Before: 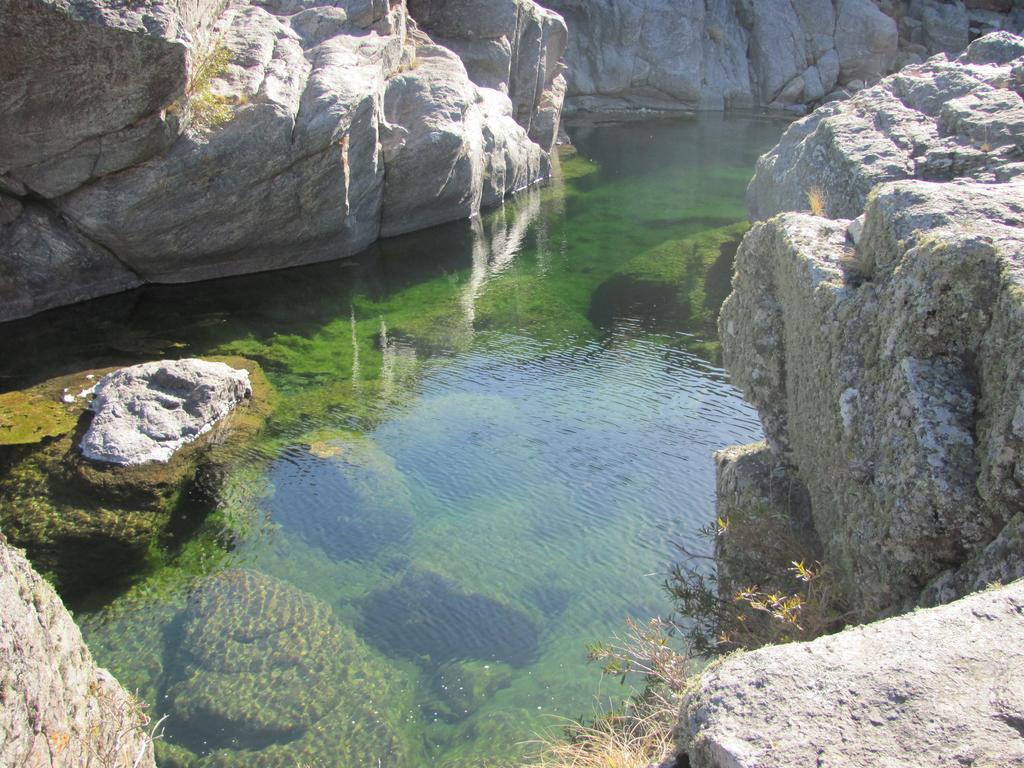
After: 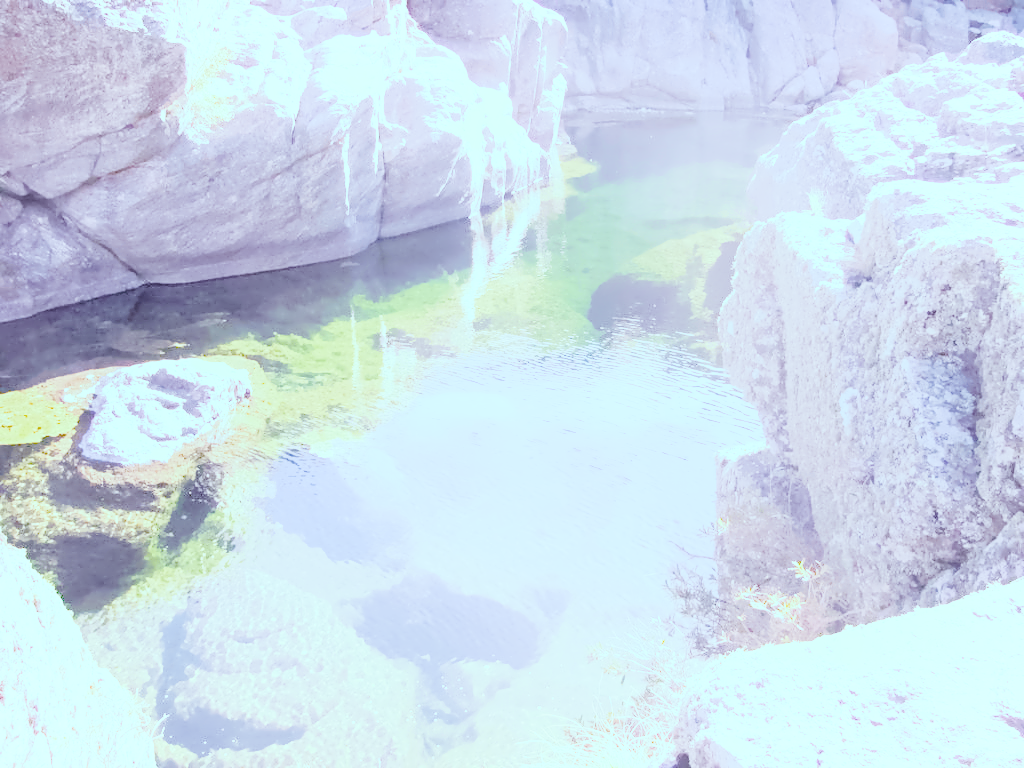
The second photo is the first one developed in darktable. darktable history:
local contrast: on, module defaults
color calibration: illuminant as shot in camera, x 0.358, y 0.373, temperature 4628.91 K
color balance: mode lift, gamma, gain (sRGB), lift [0.997, 0.979, 1.021, 1.011], gamma [1, 1.084, 0.916, 0.998], gain [1, 0.87, 1.13, 1.101], contrast 4.55%, contrast fulcrum 38.24%, output saturation 104.09%
color balance rgb: shadows lift › luminance -7.7%, shadows lift › chroma 2.13%, shadows lift › hue 165.27°, power › luminance -7.77%, power › chroma 1.1%, power › hue 215.88°, highlights gain › luminance 15.15%, highlights gain › chroma 7%, highlights gain › hue 125.57°, global offset › luminance -0.33%, global offset › chroma 0.11%, global offset › hue 165.27°, perceptual saturation grading › global saturation 24.42%, perceptual saturation grading › highlights -24.42%, perceptual saturation grading › mid-tones 24.42%, perceptual saturation grading › shadows 40%, perceptual brilliance grading › global brilliance -5%, perceptual brilliance grading › highlights 24.42%, perceptual brilliance grading › mid-tones 7%, perceptual brilliance grading › shadows -5%
denoise (profiled): preserve shadows 1.52, scattering 0.002, a [-1, 0, 0], compensate highlight preservation false
exposure: black level correction 0, exposure 0.7 EV, compensate exposure bias true, compensate highlight preservation false
filmic rgb: black relative exposure -6.98 EV, white relative exposure 5.63 EV, hardness 2.86
haze removal: compatibility mode true, adaptive false
highlight reconstruction: method reconstruct in LCh
hot pixels: on, module defaults
lens correction: scale 1, crop 1, focal 16, aperture 5.6, distance 1000, camera "Canon EOS RP", lens "Canon RF 16mm F2.8 STM"
shadows and highlights: shadows 0, highlights 40
white balance: red 2.229, blue 1.46
tone equalizer: -8 EV 0.25 EV, -7 EV 0.417 EV, -6 EV 0.417 EV, -5 EV 0.25 EV, -3 EV -0.25 EV, -2 EV -0.417 EV, -1 EV -0.417 EV, +0 EV -0.25 EV, edges refinement/feathering 500, mask exposure compensation -1.57 EV, preserve details guided filter
velvia: on, module defaults
